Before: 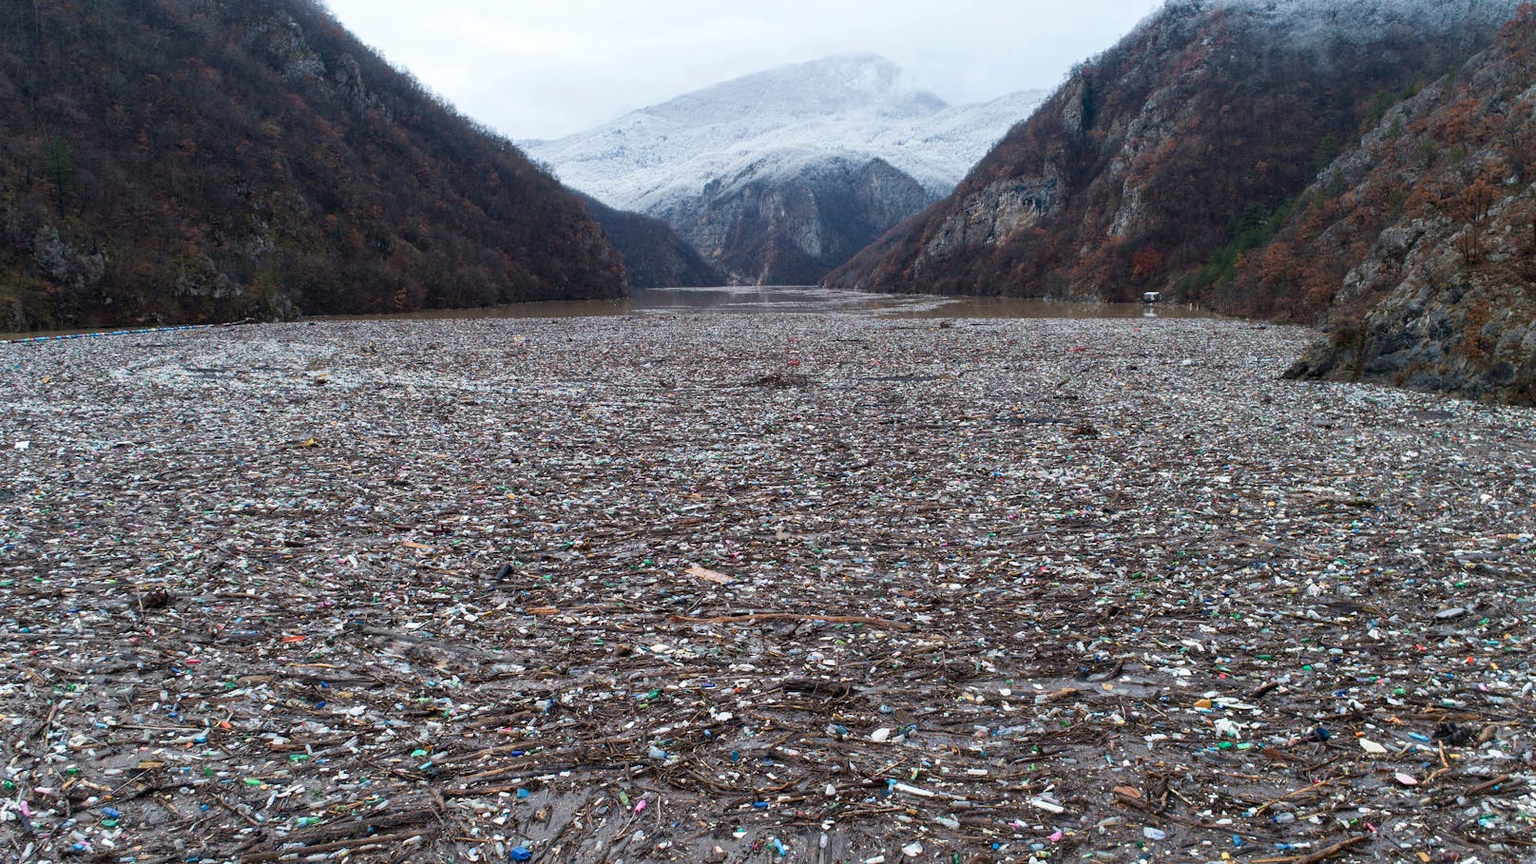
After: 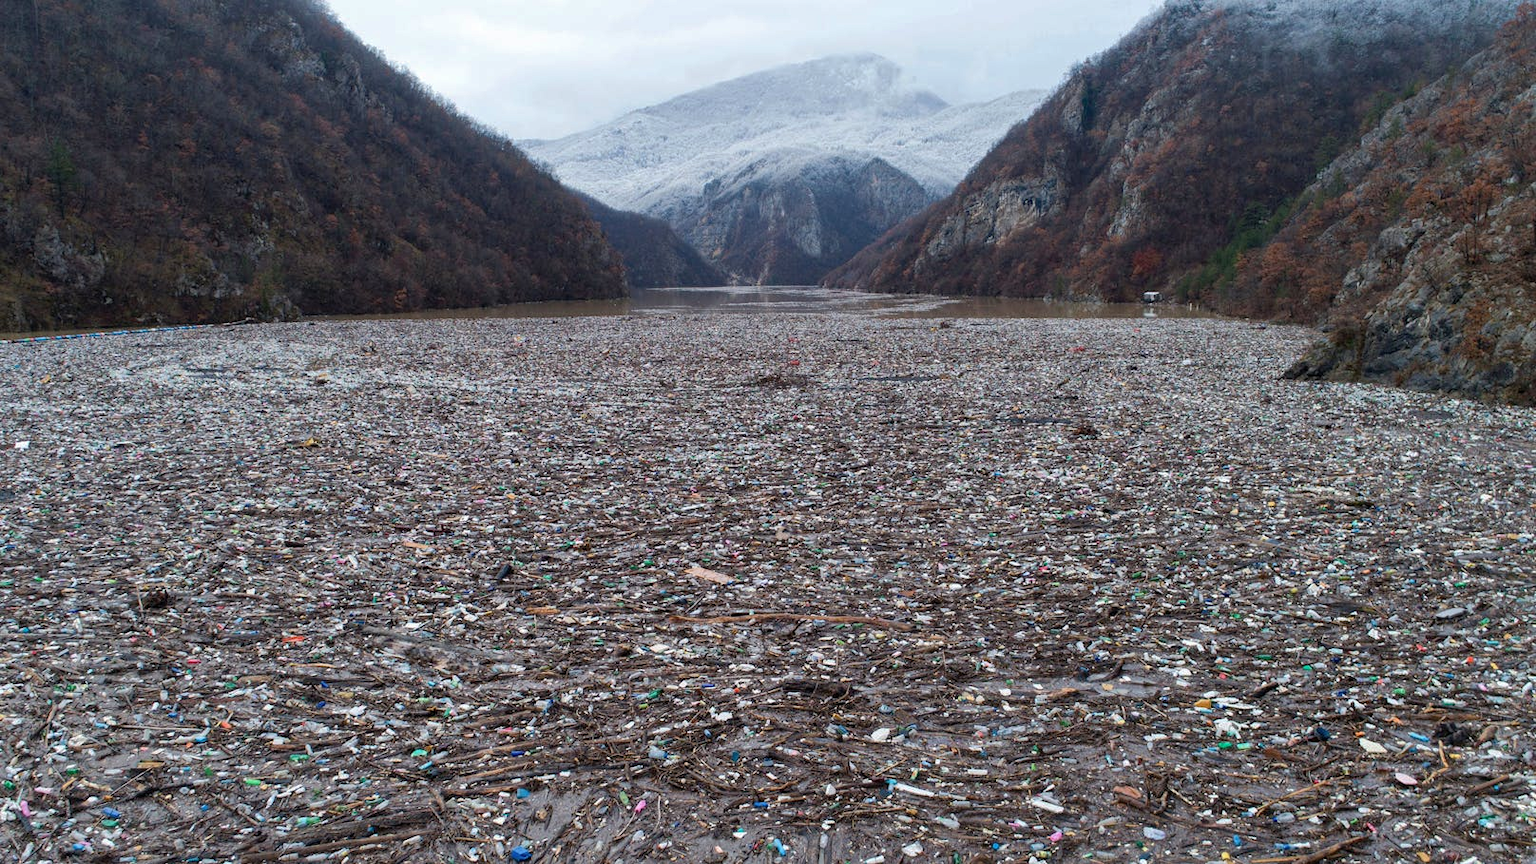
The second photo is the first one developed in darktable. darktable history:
shadows and highlights: shadows 29.88
